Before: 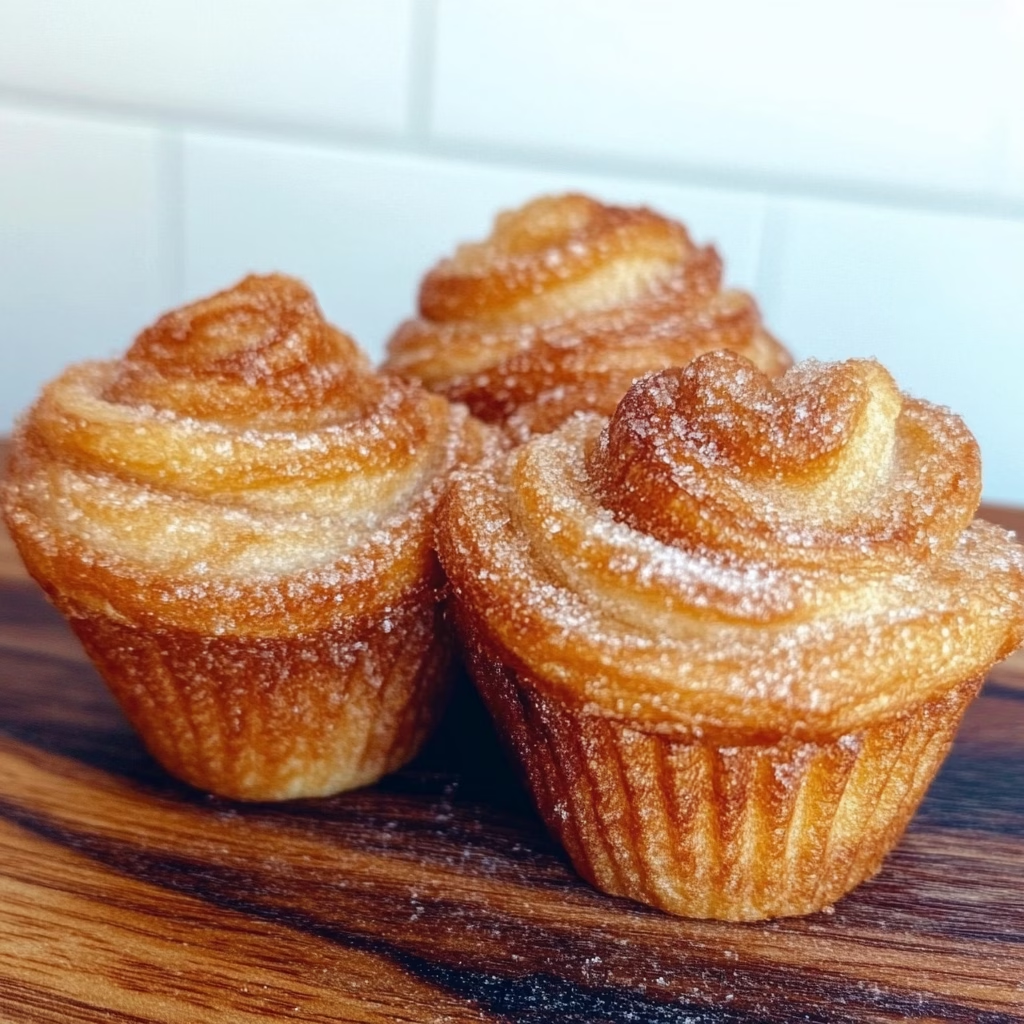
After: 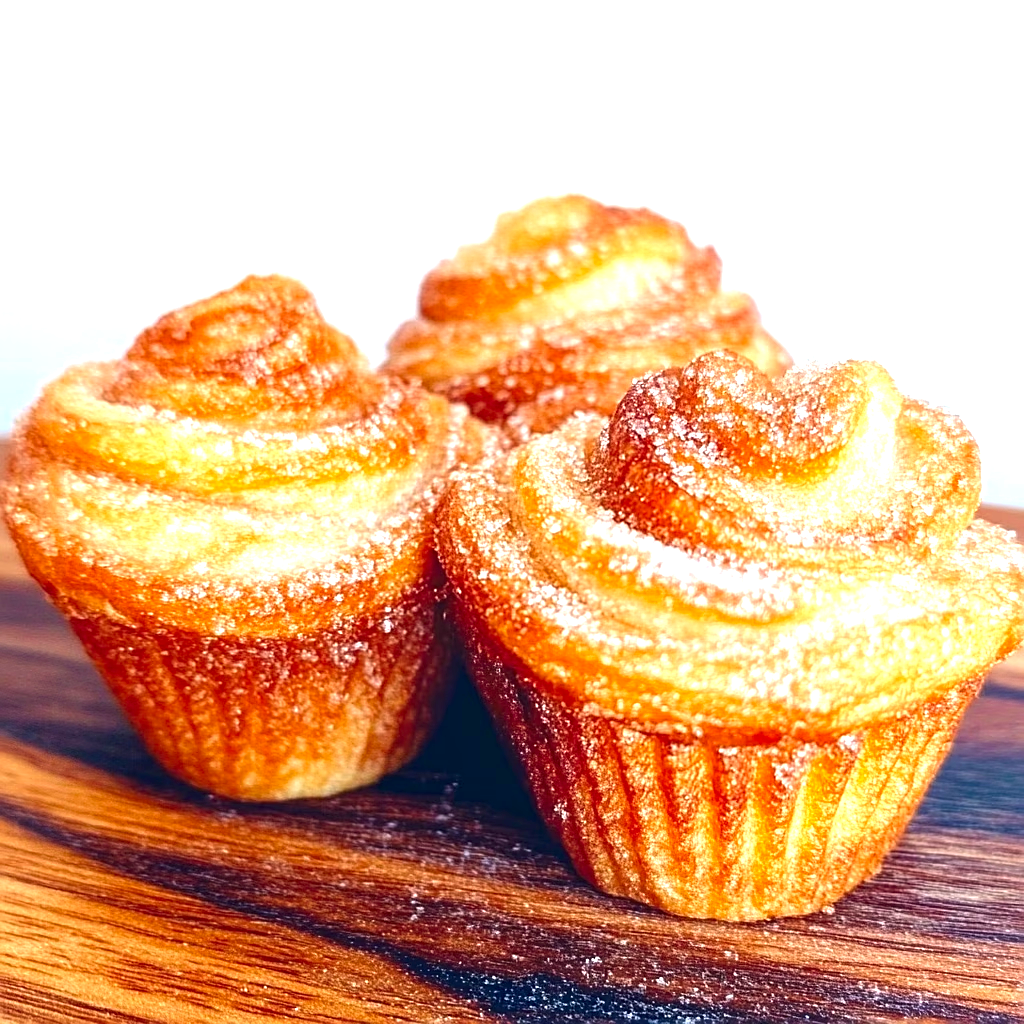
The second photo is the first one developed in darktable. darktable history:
color zones: curves: ch0 [(0, 0.613) (0.01, 0.613) (0.245, 0.448) (0.498, 0.529) (0.642, 0.665) (0.879, 0.777) (0.99, 0.613)]; ch1 [(0, 0) (0.143, 0) (0.286, 0) (0.429, 0) (0.571, 0) (0.714, 0) (0.857, 0)], mix -121.96%
sharpen: on, module defaults
exposure: exposure 1.137 EV, compensate highlight preservation false
